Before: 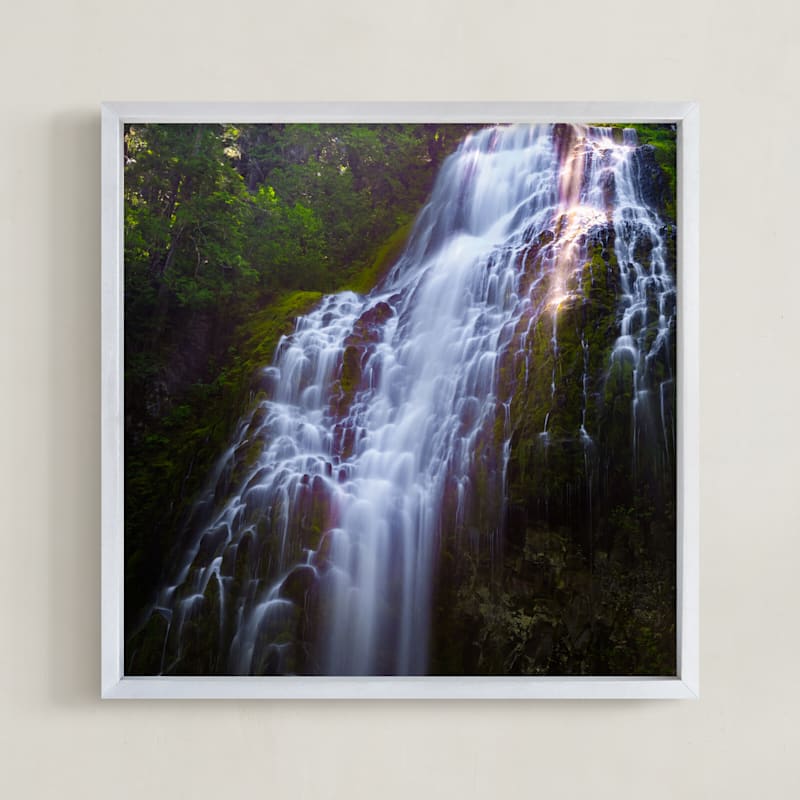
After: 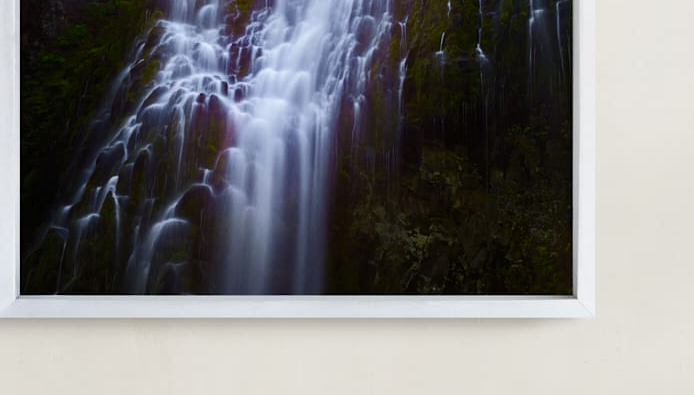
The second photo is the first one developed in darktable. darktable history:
crop and rotate: left 13.248%, top 47.703%, bottom 2.913%
tone curve: curves: ch0 [(0, 0) (0.003, 0.003) (0.011, 0.011) (0.025, 0.022) (0.044, 0.039) (0.069, 0.055) (0.1, 0.074) (0.136, 0.101) (0.177, 0.134) (0.224, 0.171) (0.277, 0.216) (0.335, 0.277) (0.399, 0.345) (0.468, 0.427) (0.543, 0.526) (0.623, 0.636) (0.709, 0.731) (0.801, 0.822) (0.898, 0.917) (1, 1)], color space Lab, independent channels, preserve colors none
